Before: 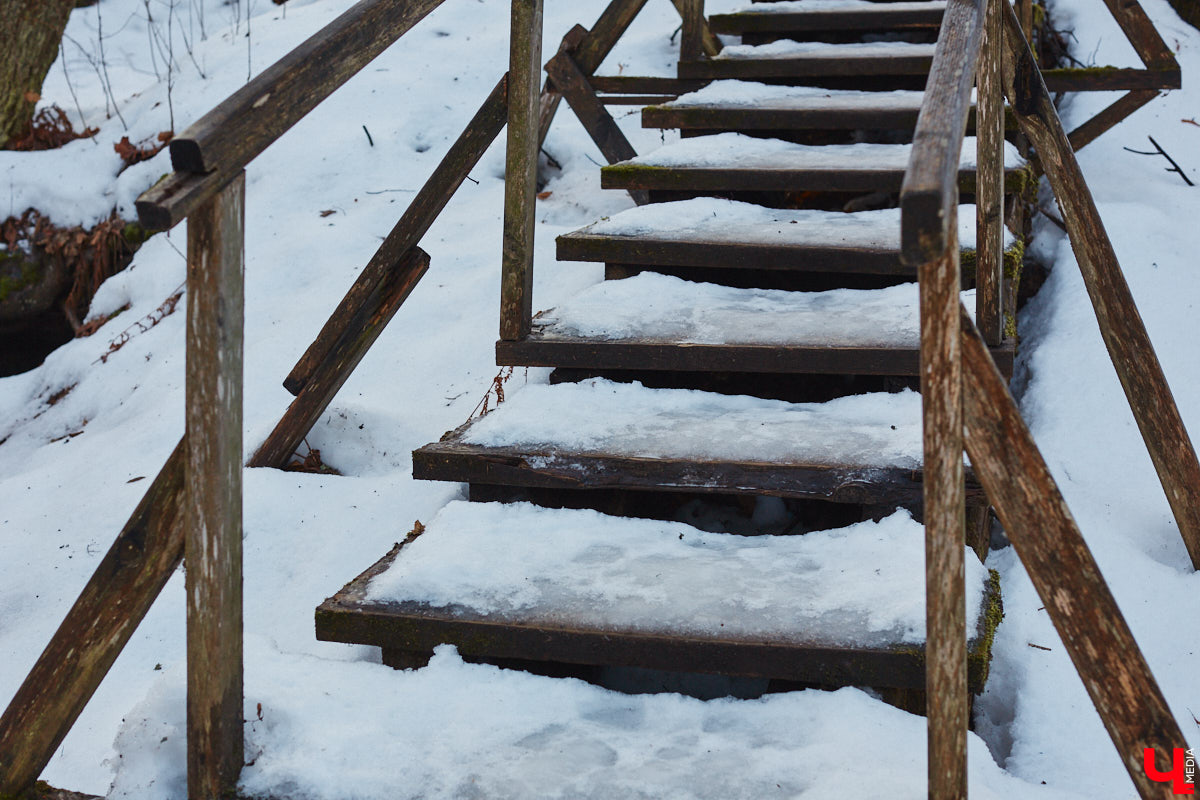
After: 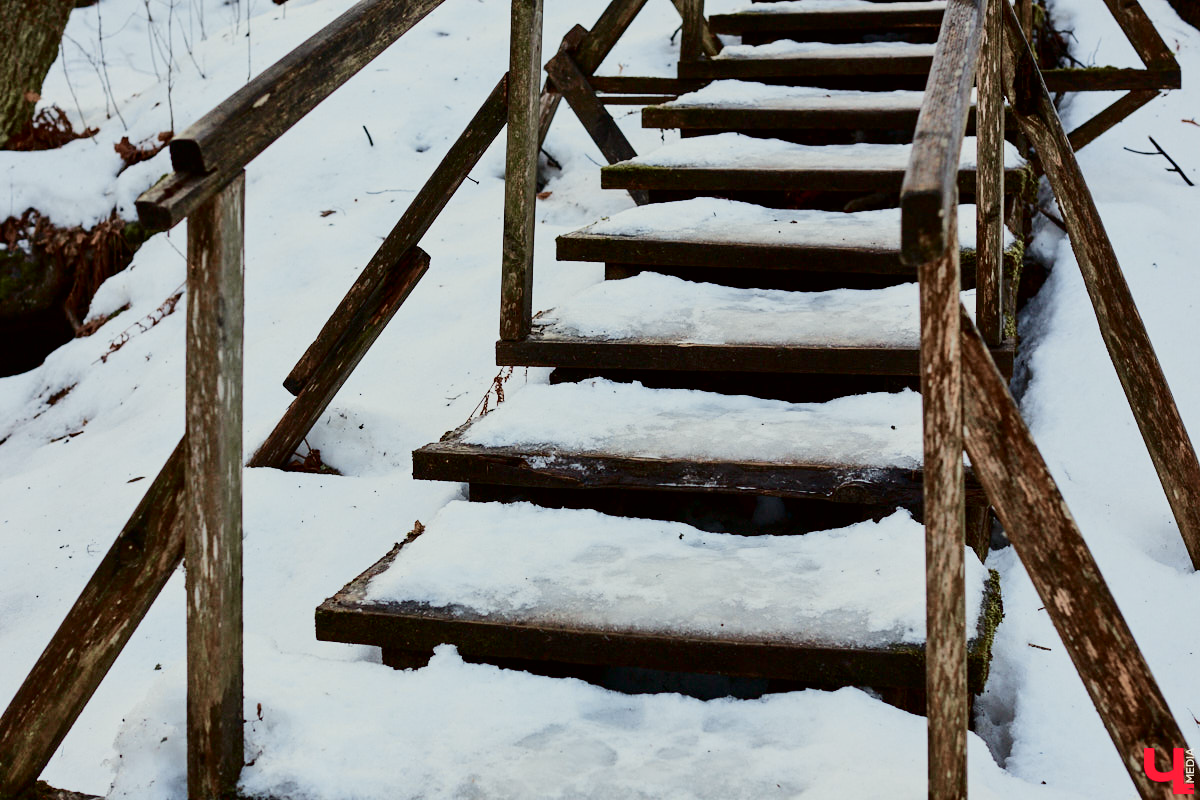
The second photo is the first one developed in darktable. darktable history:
tone curve: curves: ch0 [(0, 0) (0.049, 0.01) (0.154, 0.081) (0.491, 0.56) (0.739, 0.794) (0.992, 0.937)]; ch1 [(0, 0) (0.172, 0.123) (0.317, 0.272) (0.401, 0.422) (0.499, 0.497) (0.531, 0.54) (0.615, 0.603) (0.741, 0.783) (1, 1)]; ch2 [(0, 0) (0.411, 0.424) (0.462, 0.483) (0.544, 0.56) (0.686, 0.638) (1, 1)], color space Lab, independent channels, preserve colors none
